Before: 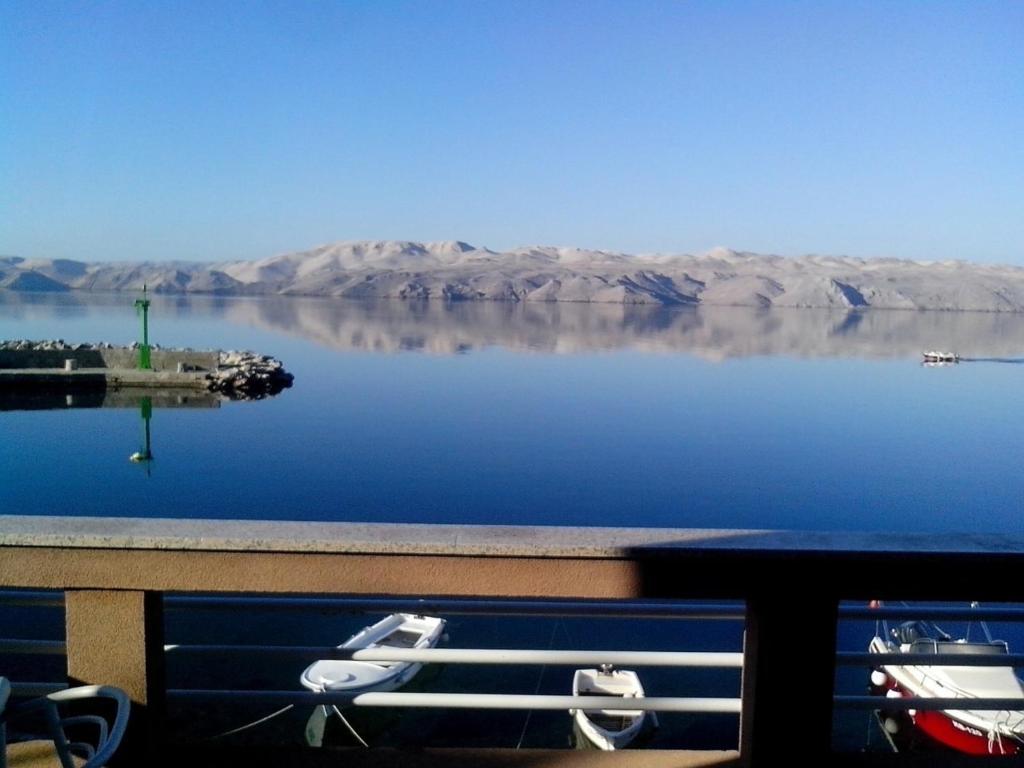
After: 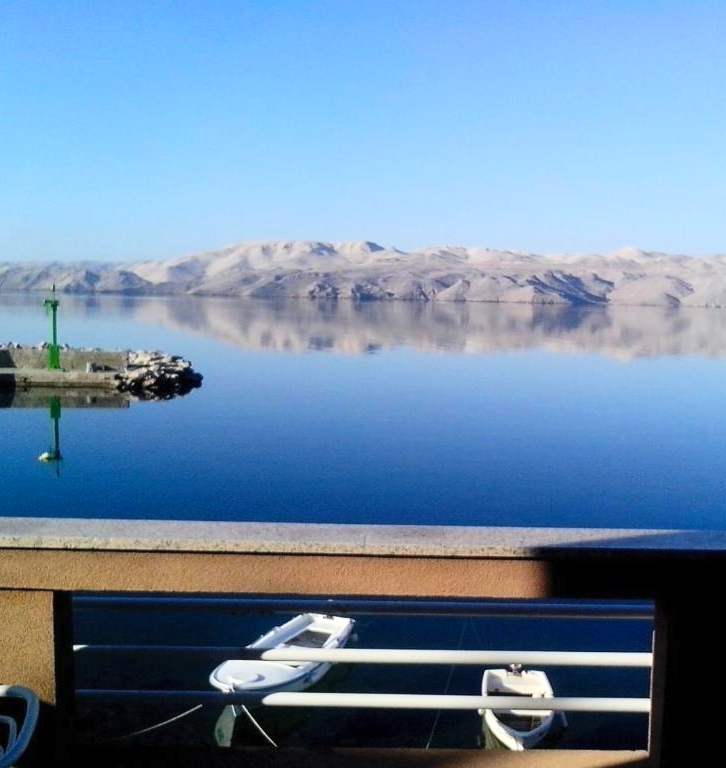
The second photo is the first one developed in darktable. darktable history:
contrast brightness saturation: contrast 0.196, brightness 0.152, saturation 0.146
crop and rotate: left 8.926%, right 20.123%
